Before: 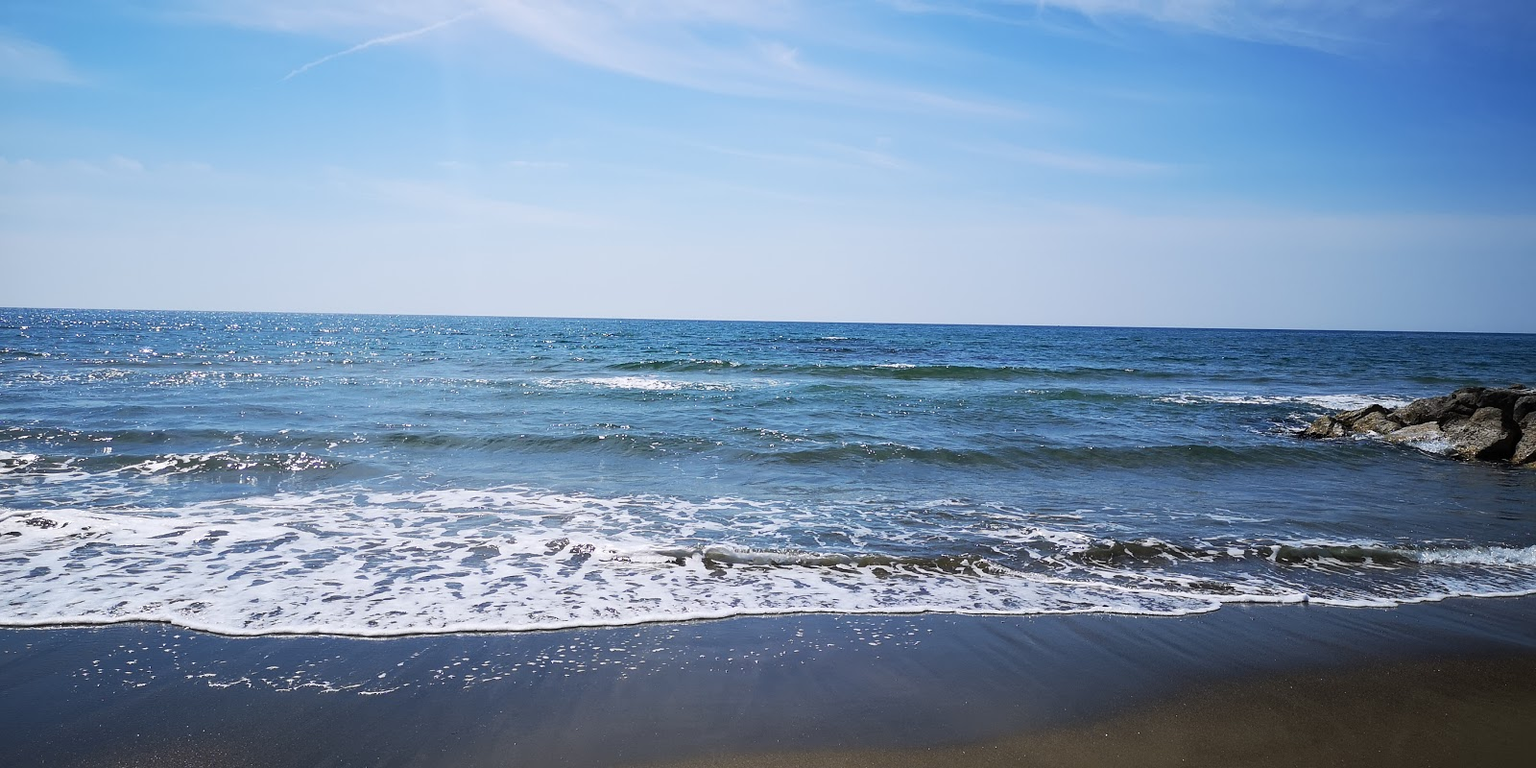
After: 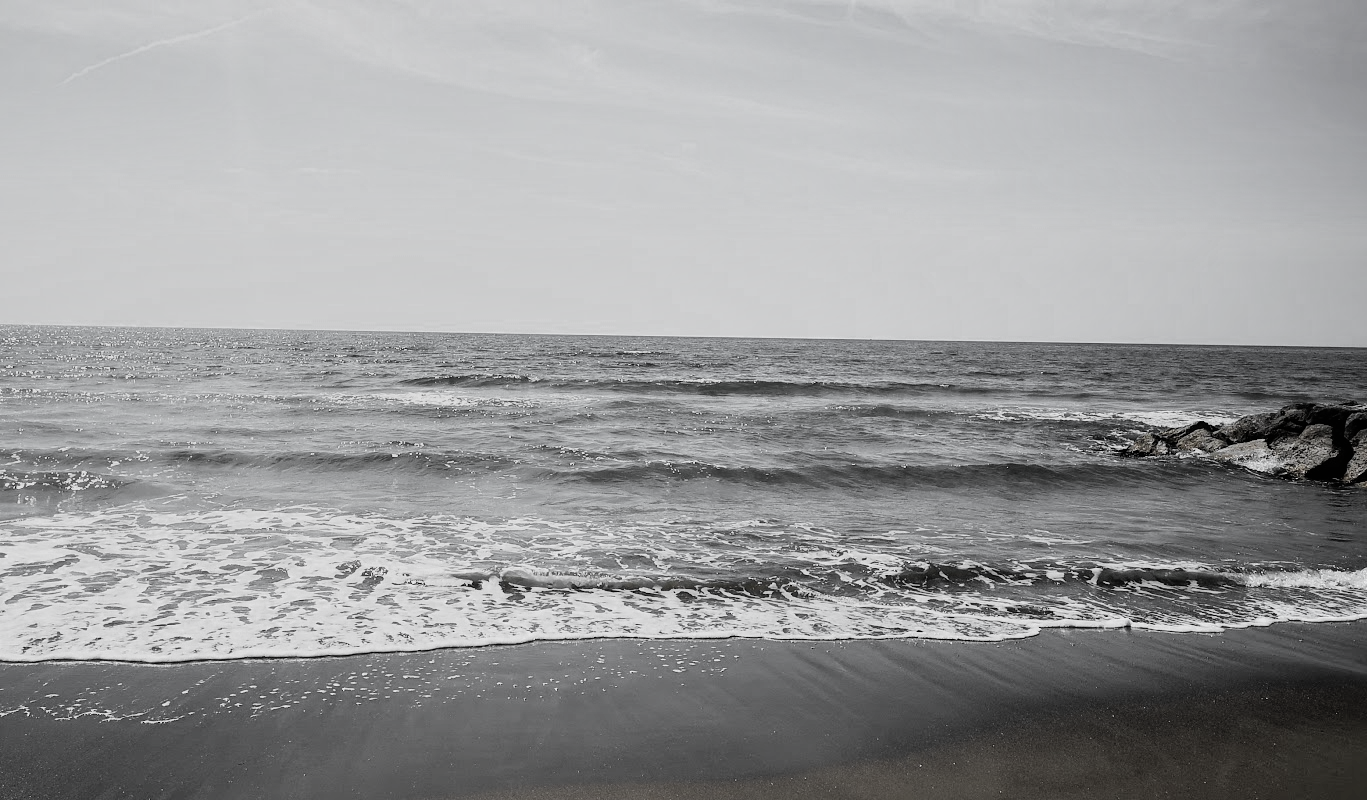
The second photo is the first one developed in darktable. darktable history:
crop and rotate: left 14.553%
filmic rgb: black relative exposure -8 EV, white relative exposure 4.05 EV, hardness 4.15, color science v6 (2022)
shadows and highlights: white point adjustment 0.046, soften with gaussian
color zones: curves: ch0 [(0, 0.613) (0.01, 0.613) (0.245, 0.448) (0.498, 0.529) (0.642, 0.665) (0.879, 0.777) (0.99, 0.613)]; ch1 [(0, 0.035) (0.121, 0.189) (0.259, 0.197) (0.415, 0.061) (0.589, 0.022) (0.732, 0.022) (0.857, 0.026) (0.991, 0.053)]
